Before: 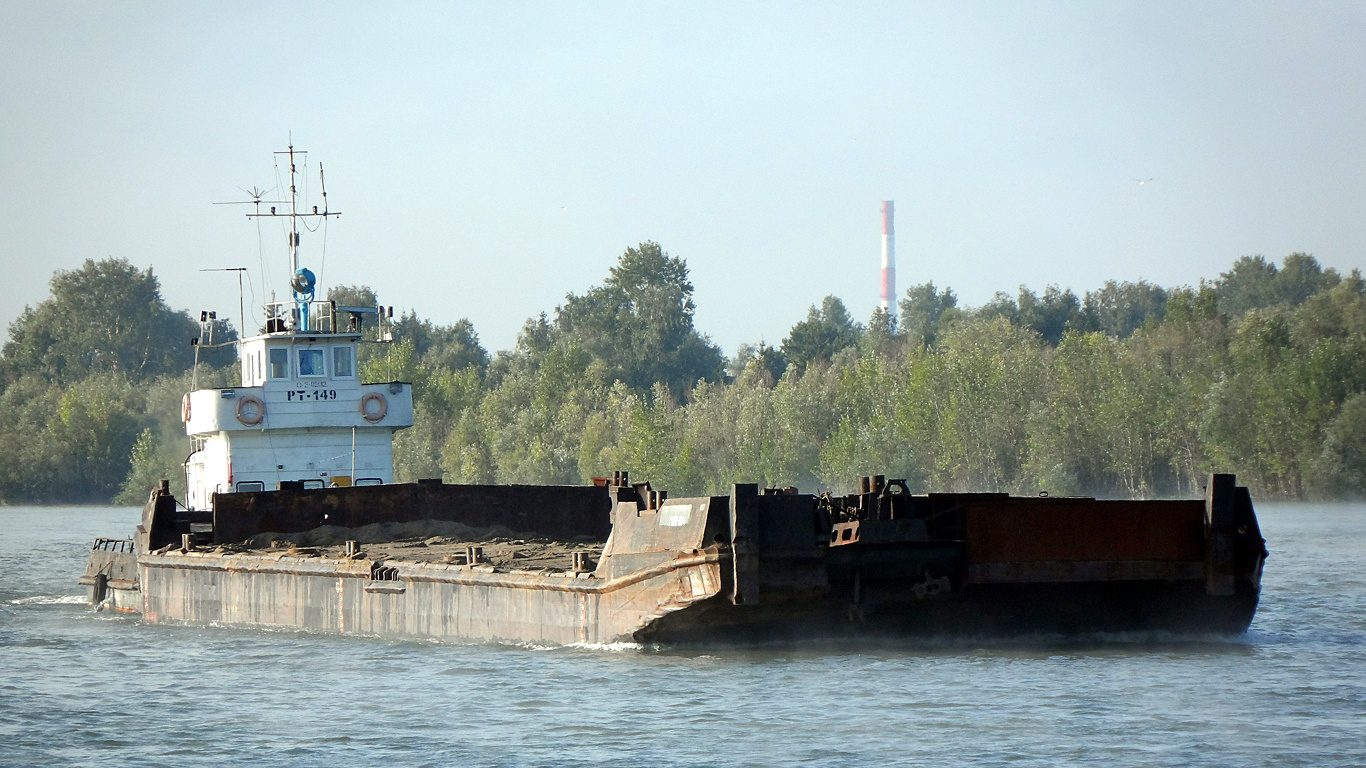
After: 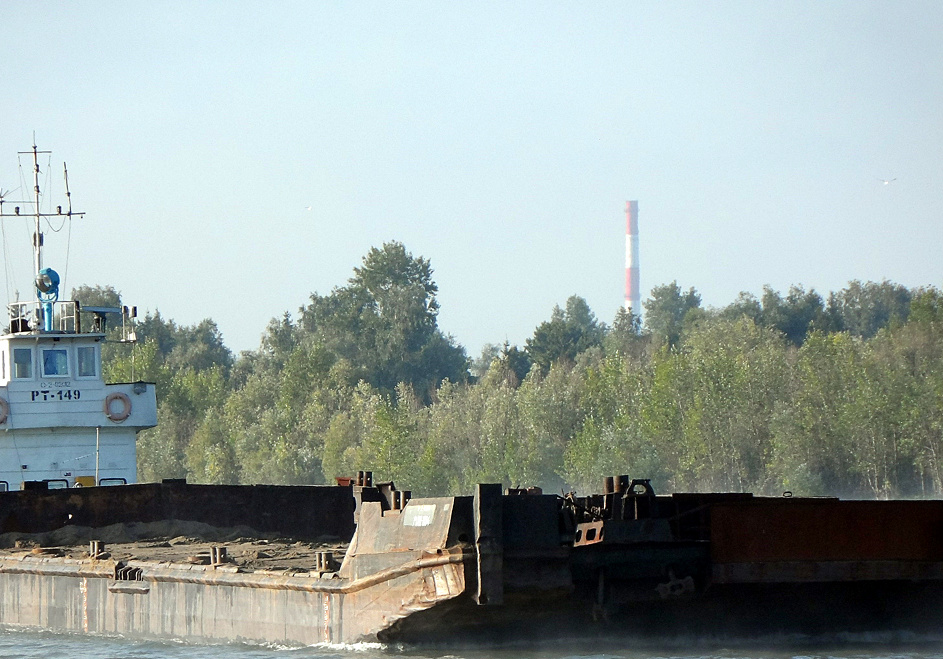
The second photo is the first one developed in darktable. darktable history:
crop: left 18.801%, right 12.123%, bottom 14.081%
